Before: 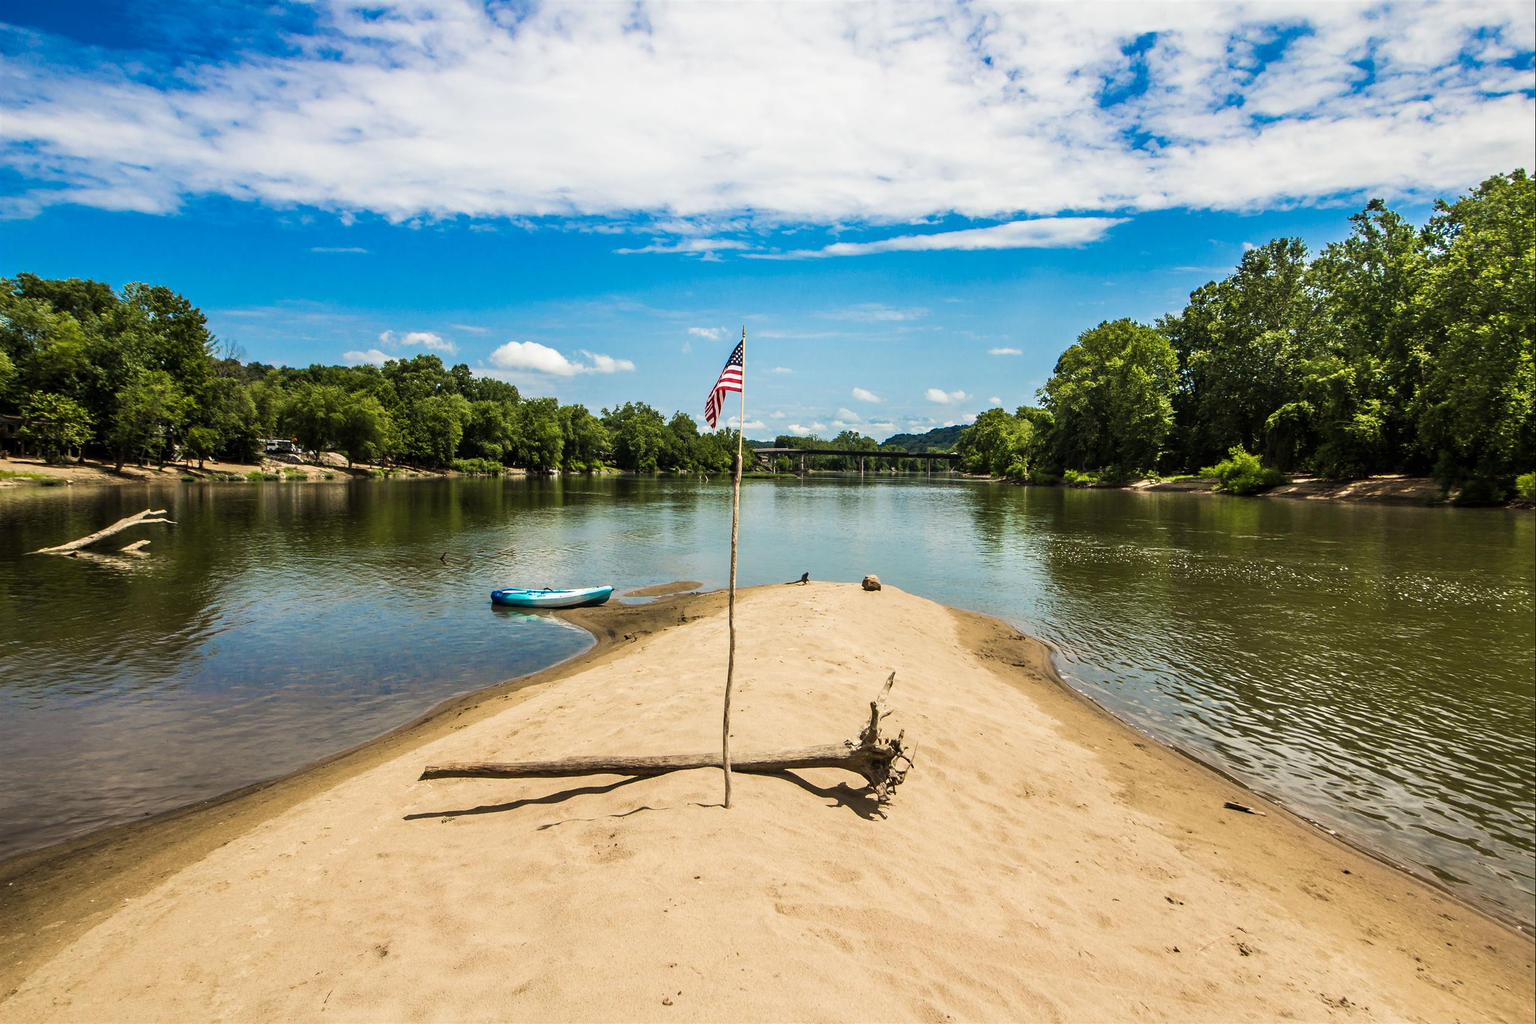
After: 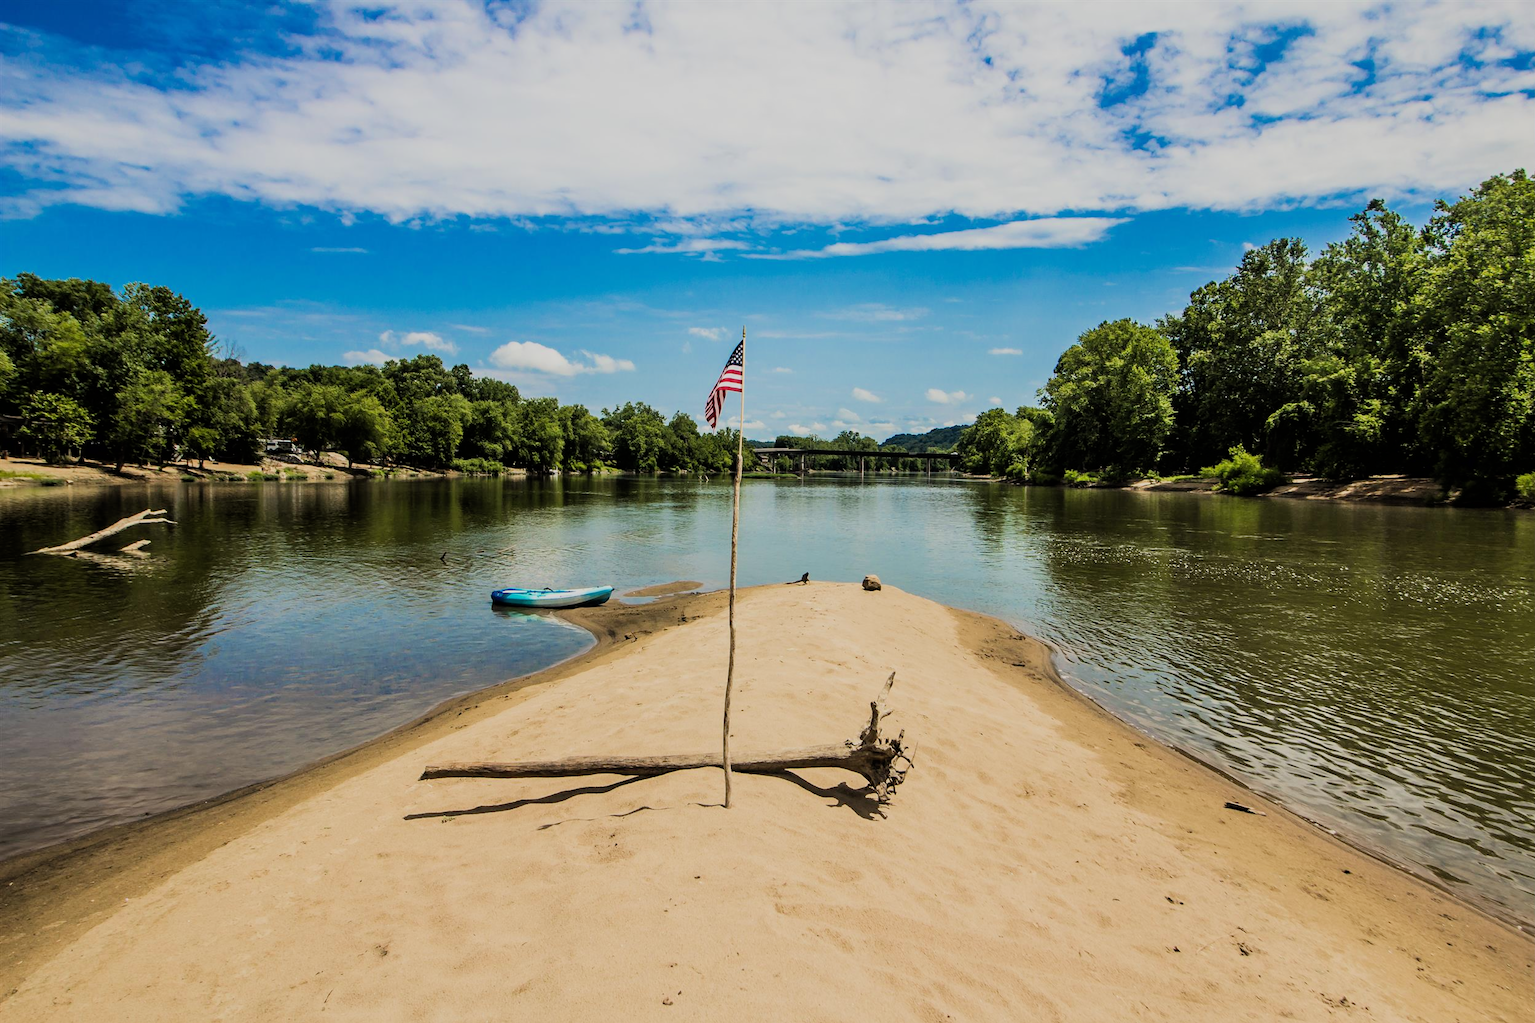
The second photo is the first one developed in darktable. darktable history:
sharpen: radius 2.886, amount 0.875, threshold 47.095
filmic rgb: black relative exposure -7.65 EV, white relative exposure 4.56 EV, hardness 3.61, color science v6 (2022)
